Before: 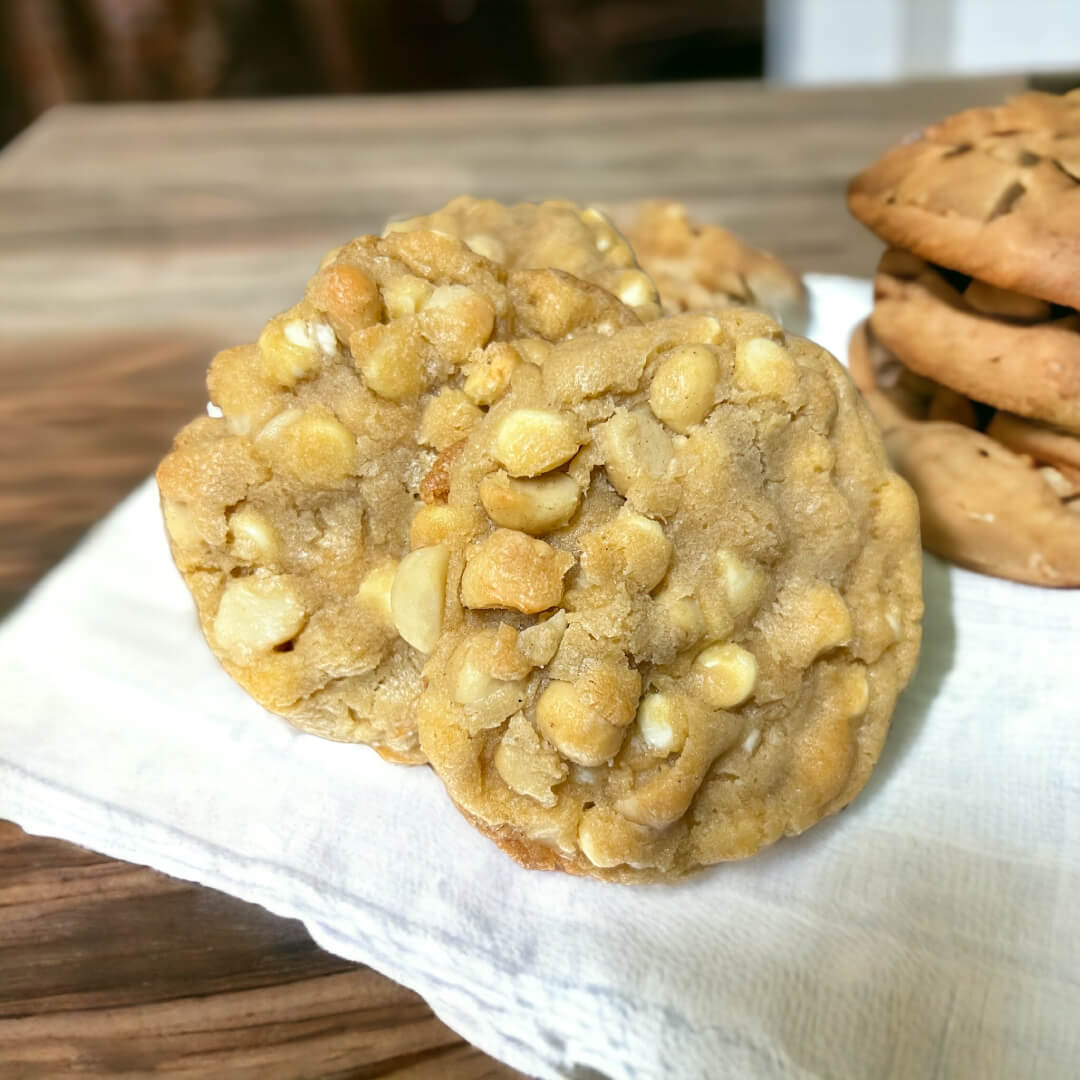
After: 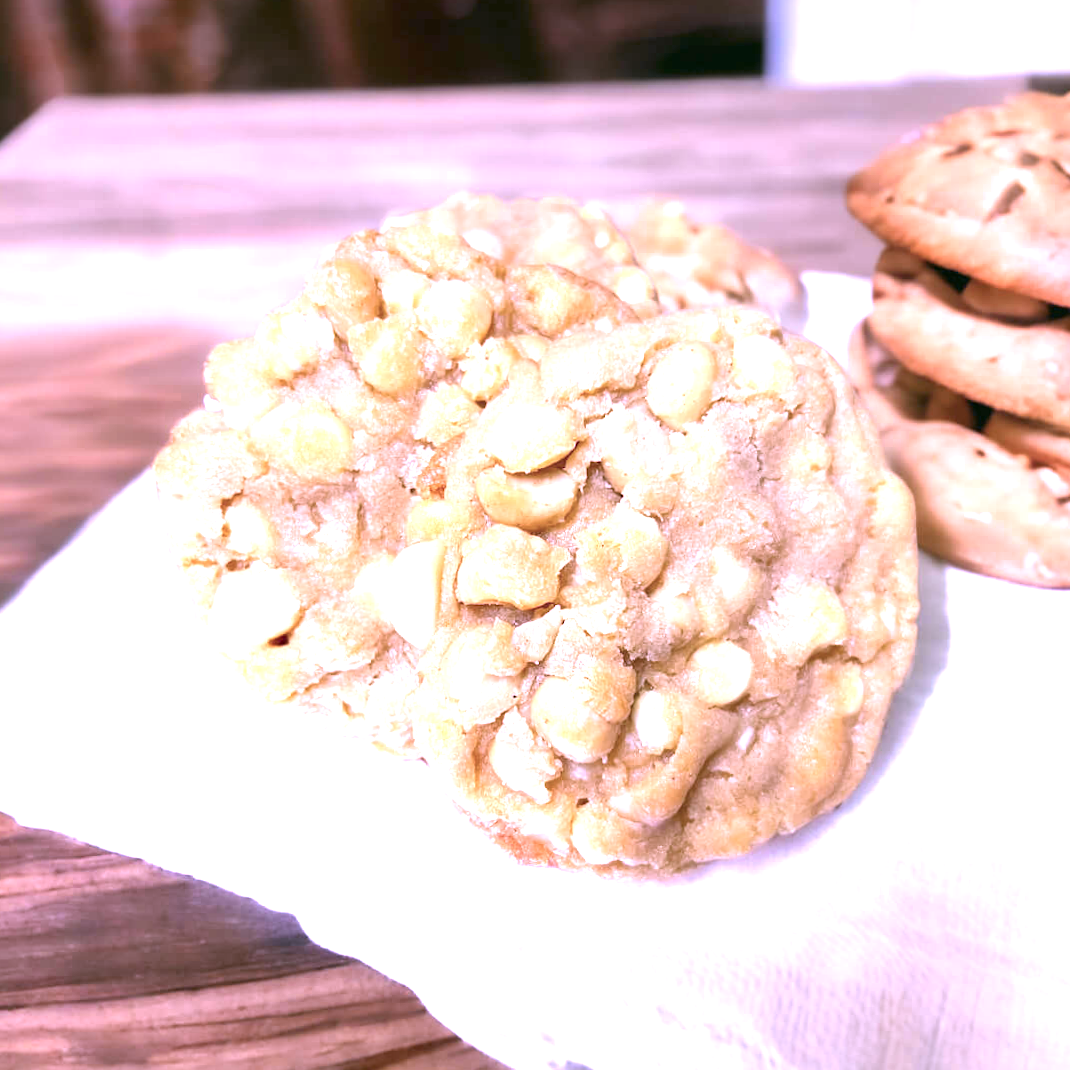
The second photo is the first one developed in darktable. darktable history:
exposure: exposure 1.137 EV, compensate highlight preservation false
color calibration: output R [1.107, -0.012, -0.003, 0], output B [0, 0, 1.308, 0], illuminant custom, x 0.389, y 0.387, temperature 3838.64 K
crop and rotate: angle -0.5°
